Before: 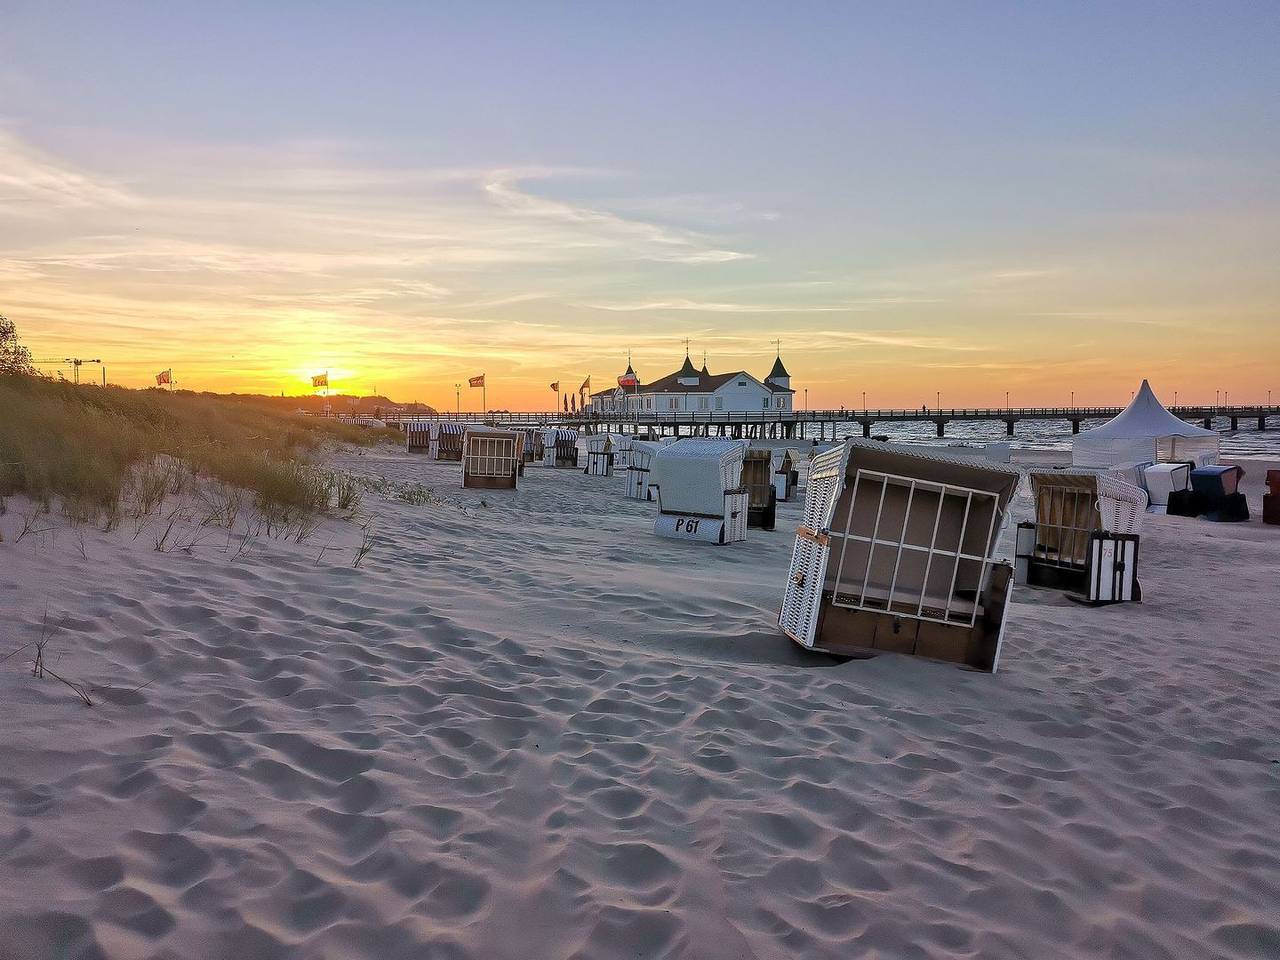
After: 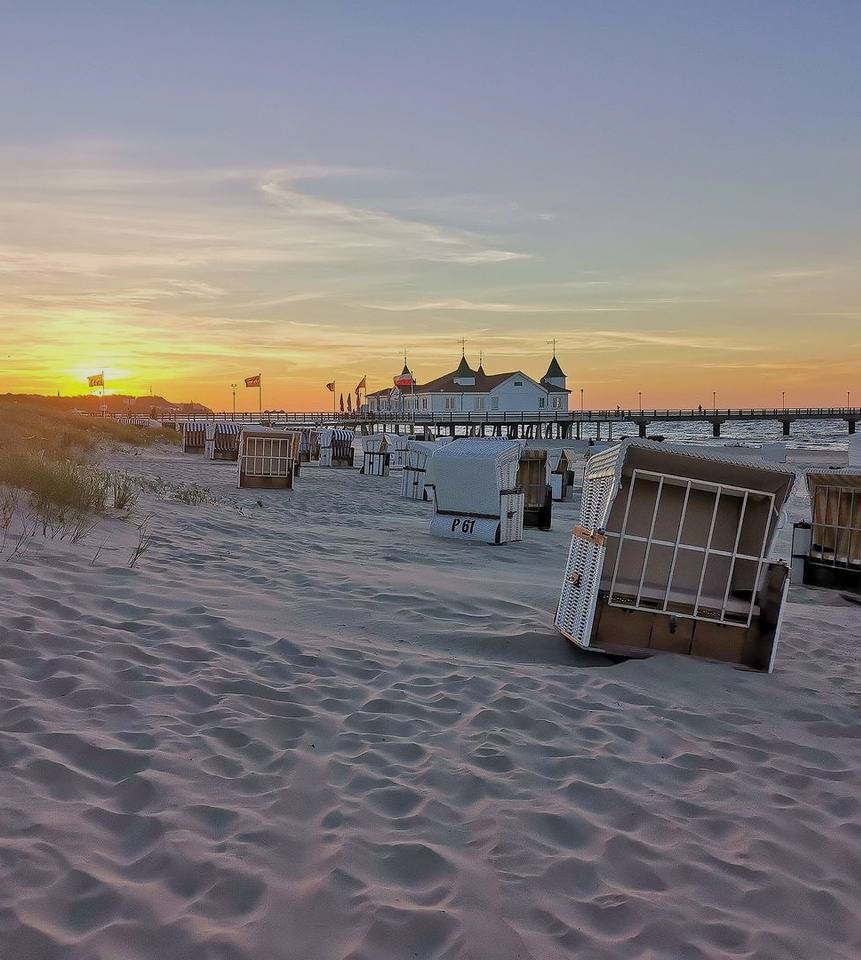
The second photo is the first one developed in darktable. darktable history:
crop and rotate: left 17.539%, right 15.194%
tone equalizer: -8 EV 0.25 EV, -7 EV 0.405 EV, -6 EV 0.389 EV, -5 EV 0.243 EV, -3 EV -0.274 EV, -2 EV -0.4 EV, -1 EV -0.406 EV, +0 EV -0.22 EV, edges refinement/feathering 500, mask exposure compensation -1.57 EV, preserve details guided filter
